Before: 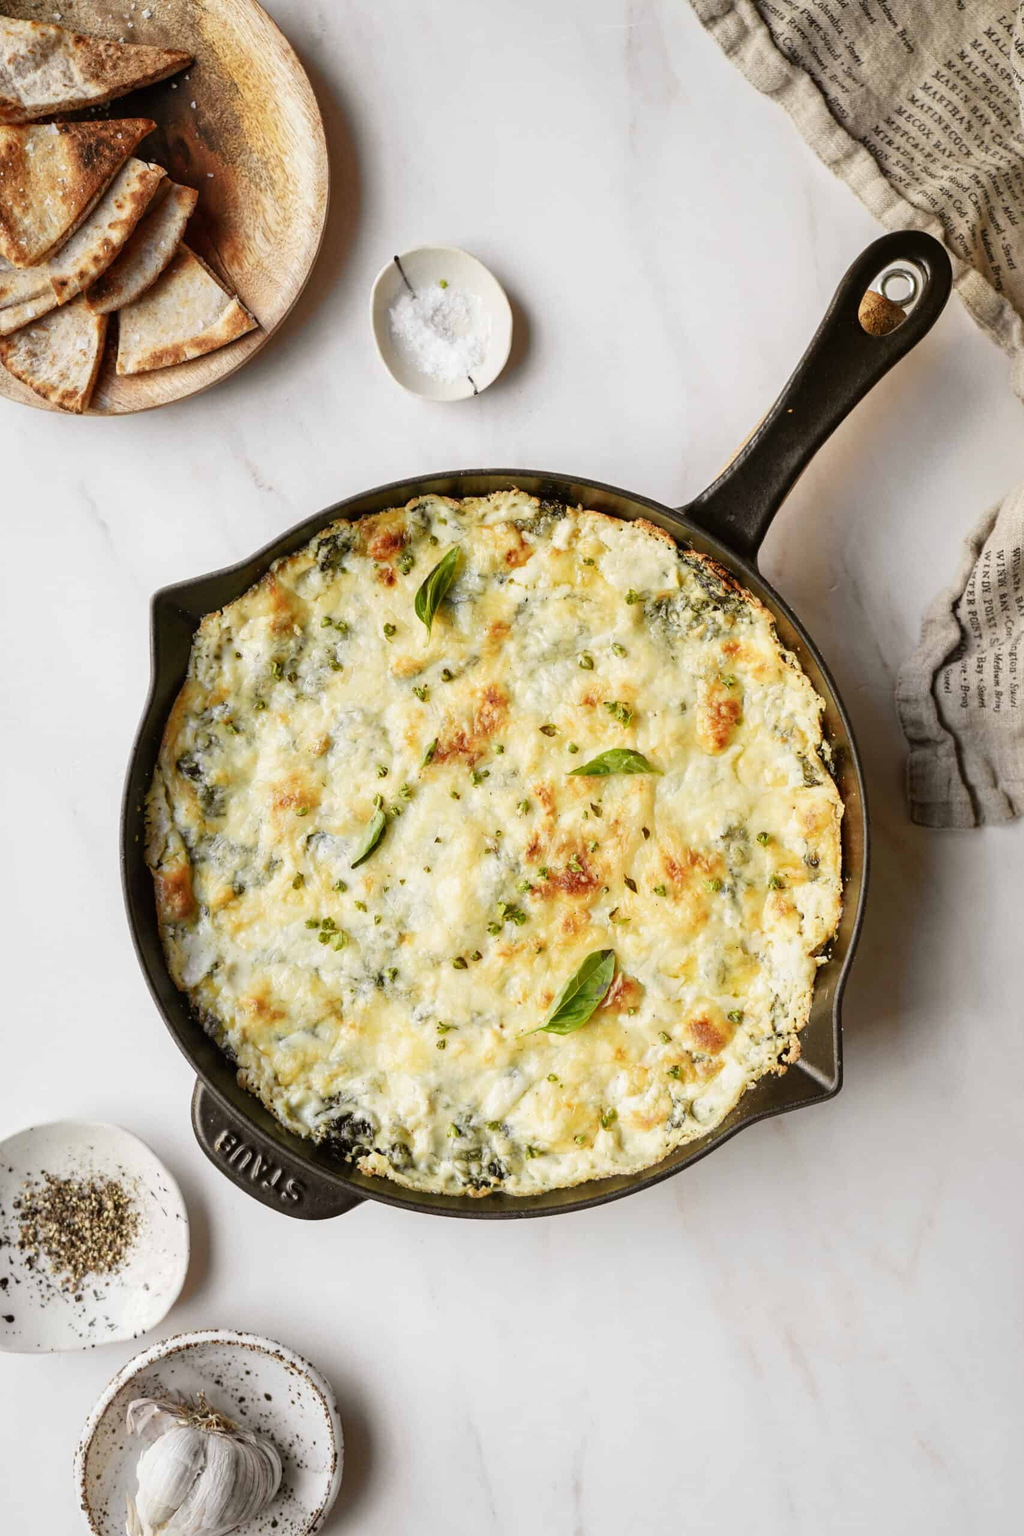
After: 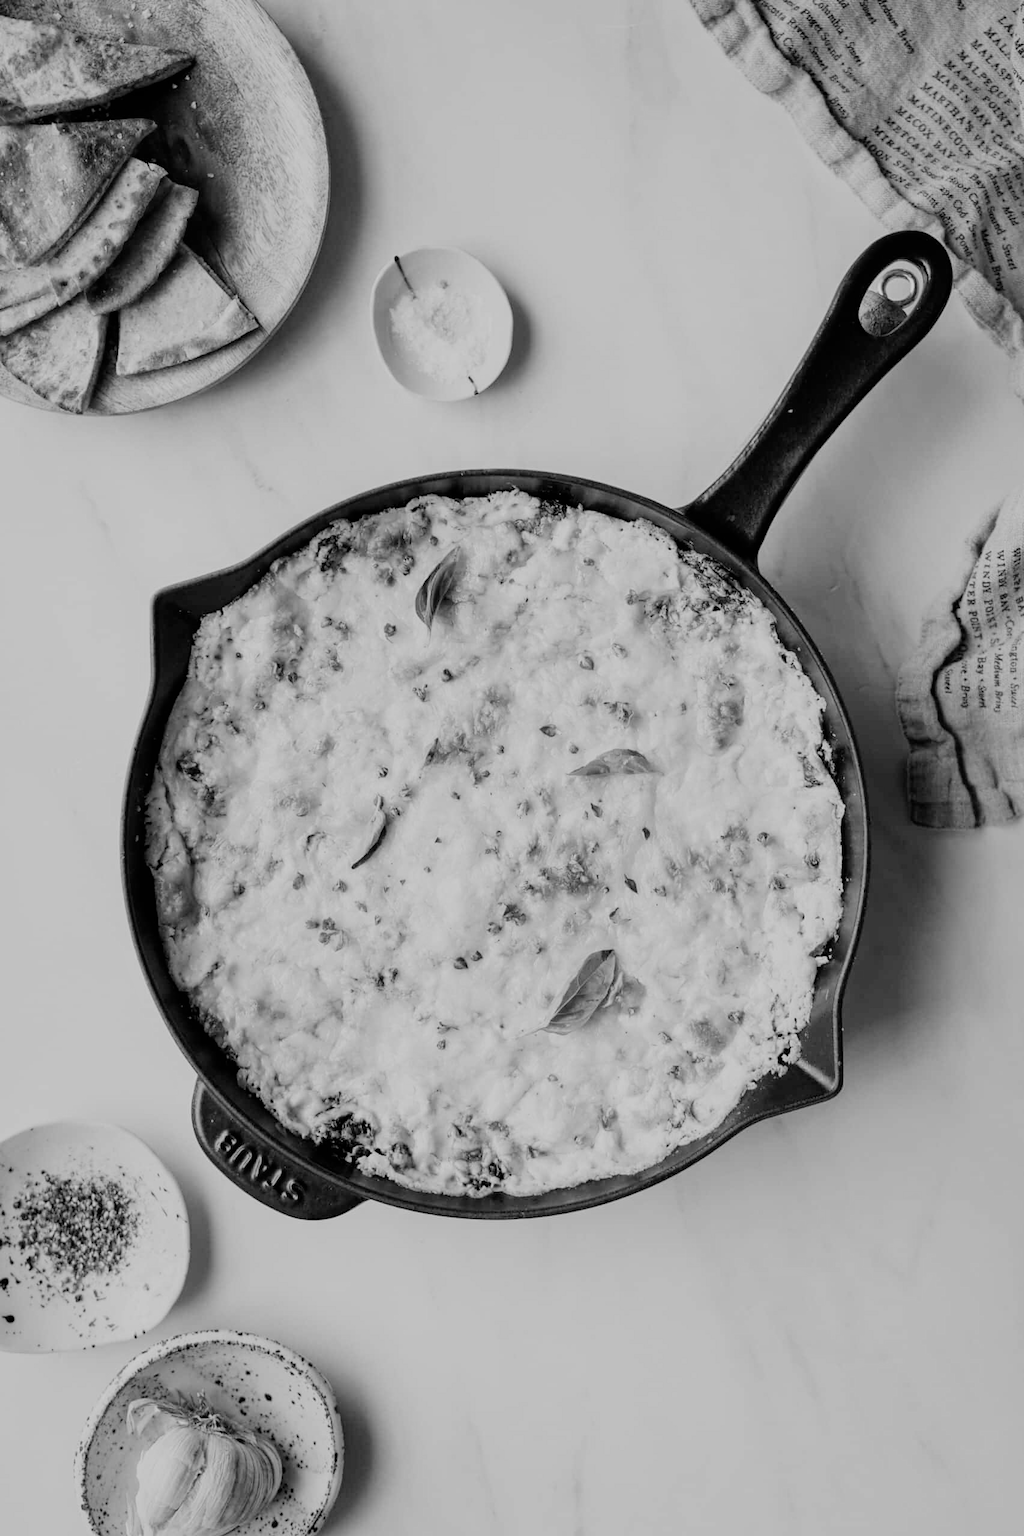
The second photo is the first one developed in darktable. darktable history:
monochrome: a 32, b 64, size 2.3
filmic rgb: black relative exposure -7.32 EV, white relative exposure 5.09 EV, hardness 3.2
